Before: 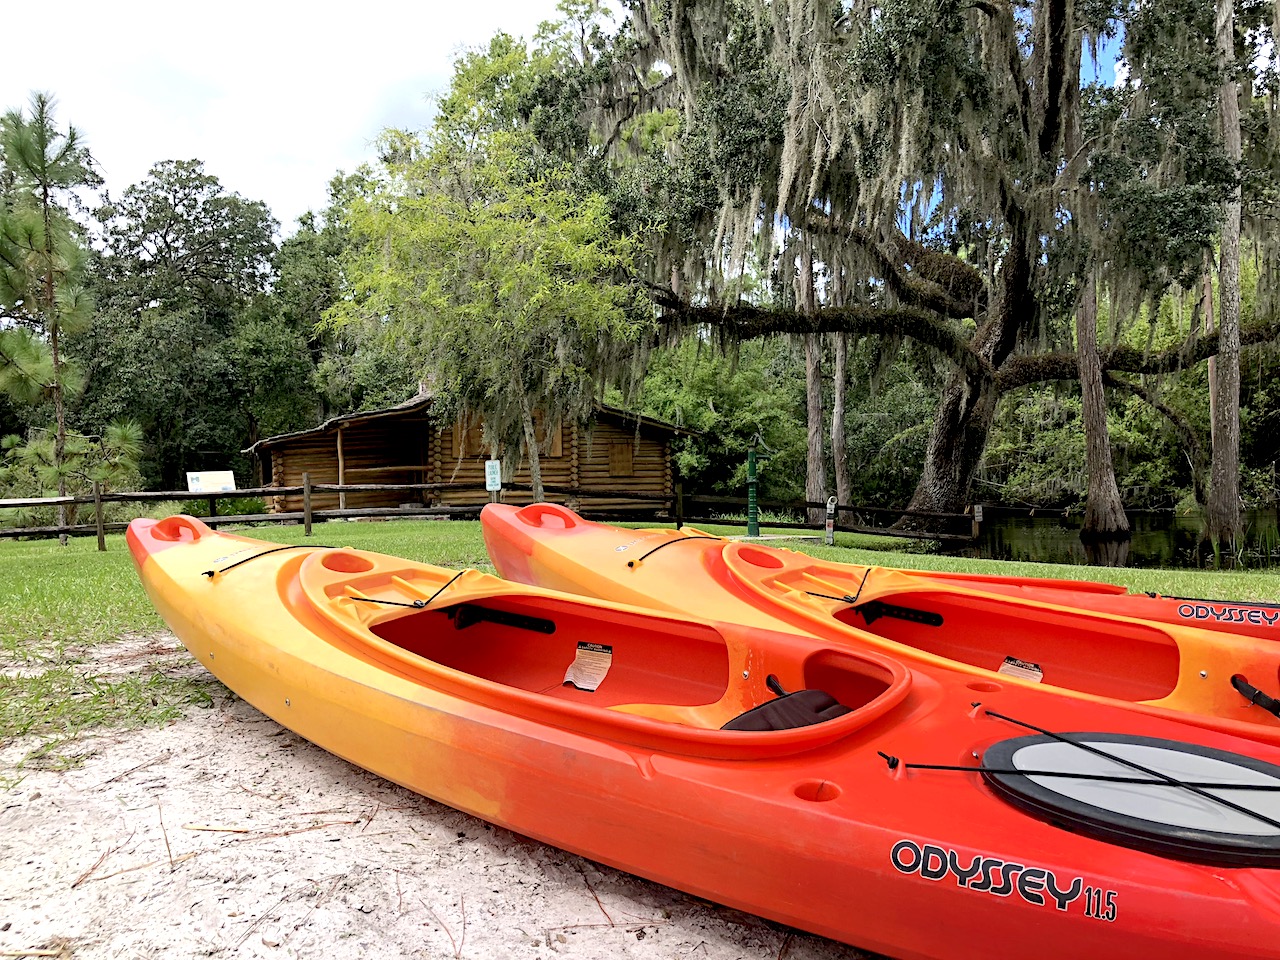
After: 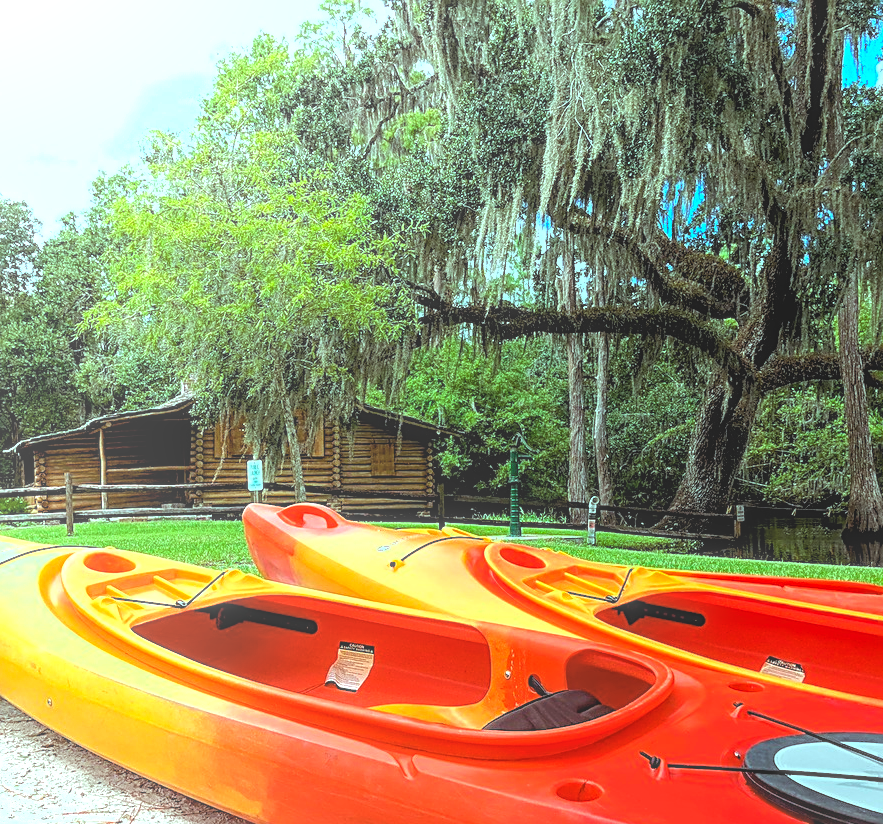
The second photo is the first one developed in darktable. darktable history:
exposure: exposure 0.637 EV, compensate highlight preservation false
sharpen: on, module defaults
color balance rgb: shadows lift › luminance -9.046%, highlights gain › chroma 4.108%, highlights gain › hue 199.83°, linear chroma grading › global chroma -14.374%, perceptual saturation grading › global saturation 15.929%, global vibrance 20%
levels: levels [0.029, 0.545, 0.971]
contrast equalizer: y [[0.531, 0.548, 0.559, 0.557, 0.544, 0.527], [0.5 ×6], [0.5 ×6], [0 ×6], [0 ×6]], mix -0.985
crop: left 18.619%, right 12.361%, bottom 14.149%
local contrast: highlights 71%, shadows 8%, midtone range 0.196
